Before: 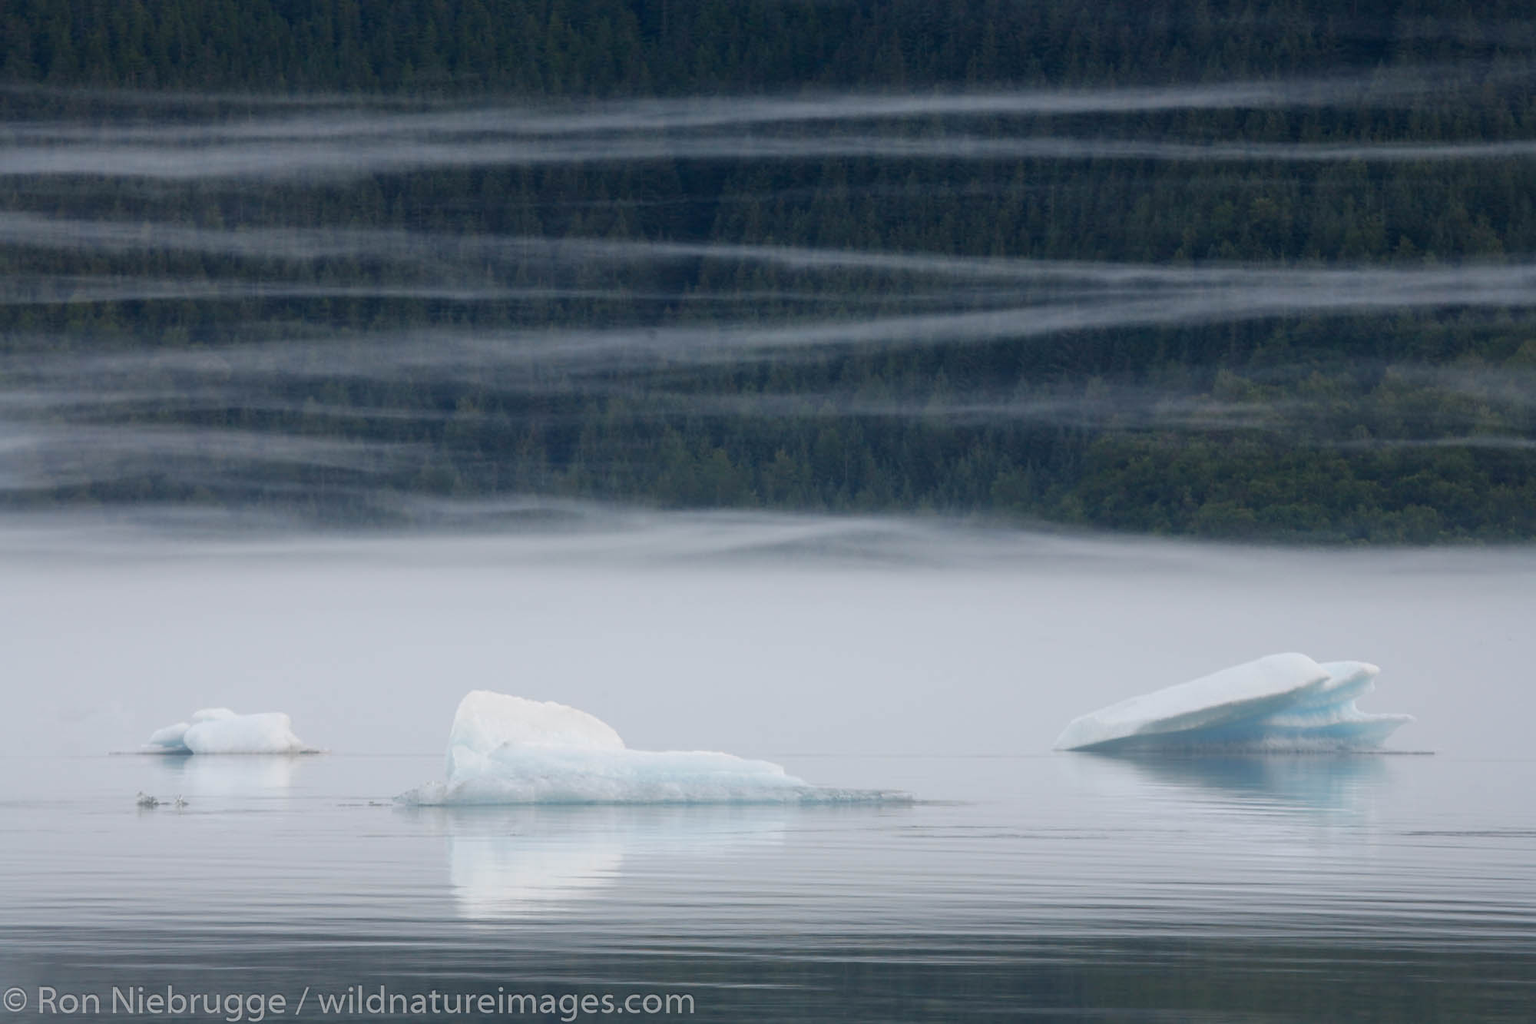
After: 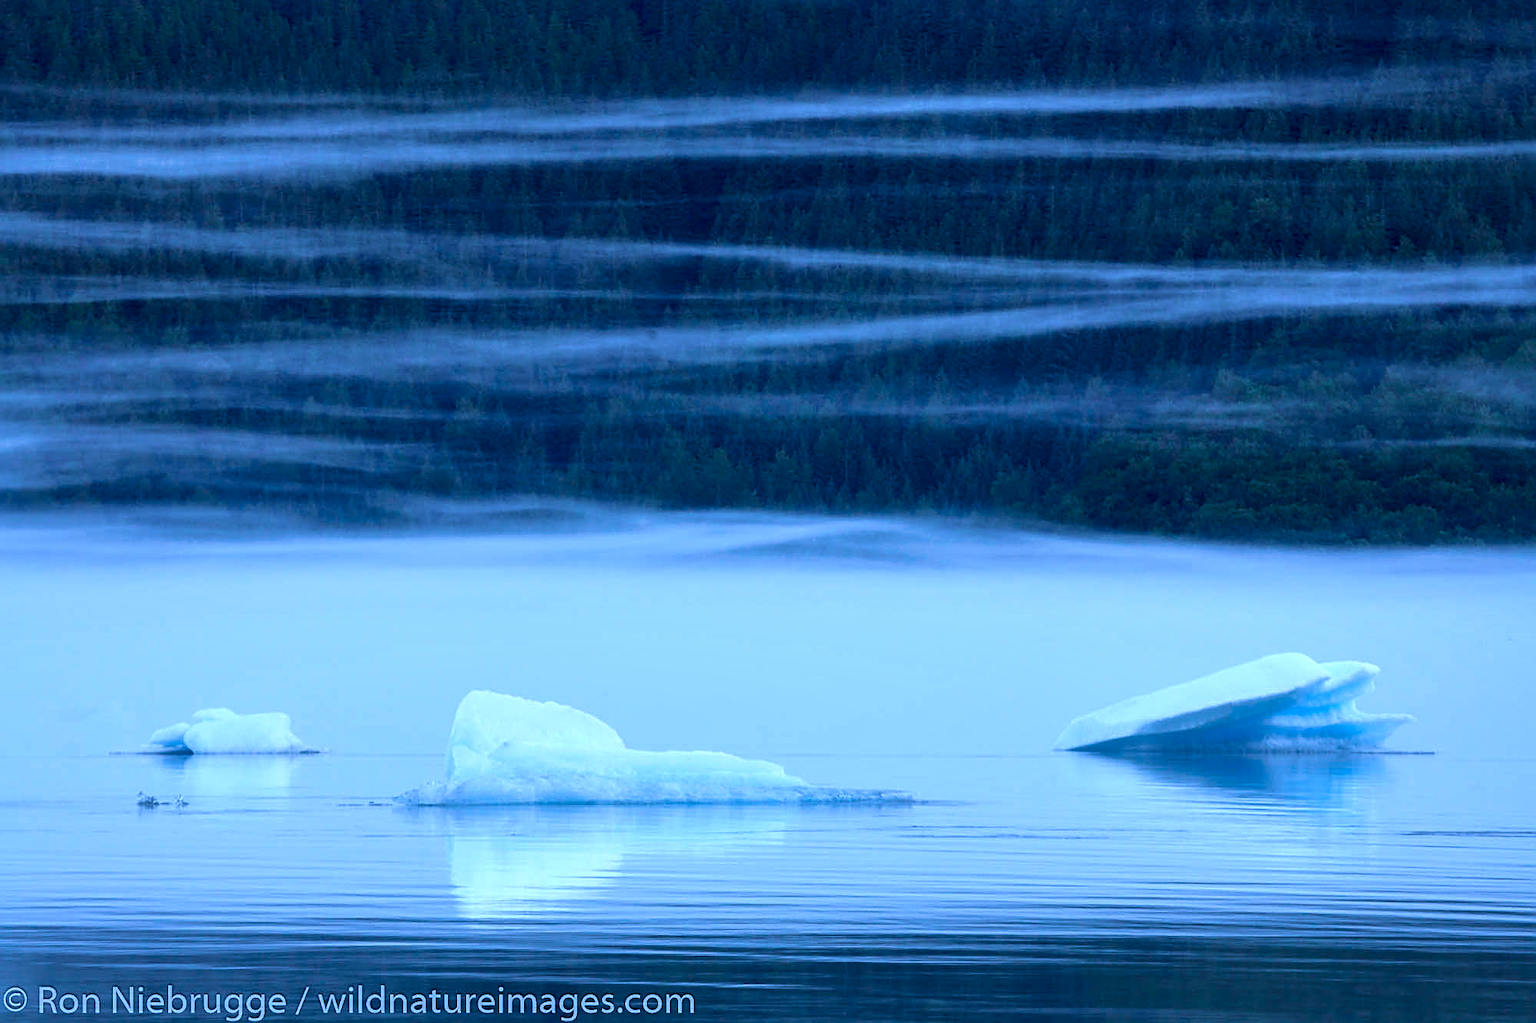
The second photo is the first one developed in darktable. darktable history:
sharpen: on, module defaults
contrast equalizer: y [[0.6 ×6], [0.55 ×6], [0 ×6], [0 ×6], [0 ×6]]
velvia: strength 44.7%
color calibration: illuminant as shot in camera, x 0.441, y 0.411, temperature 2868.22 K
